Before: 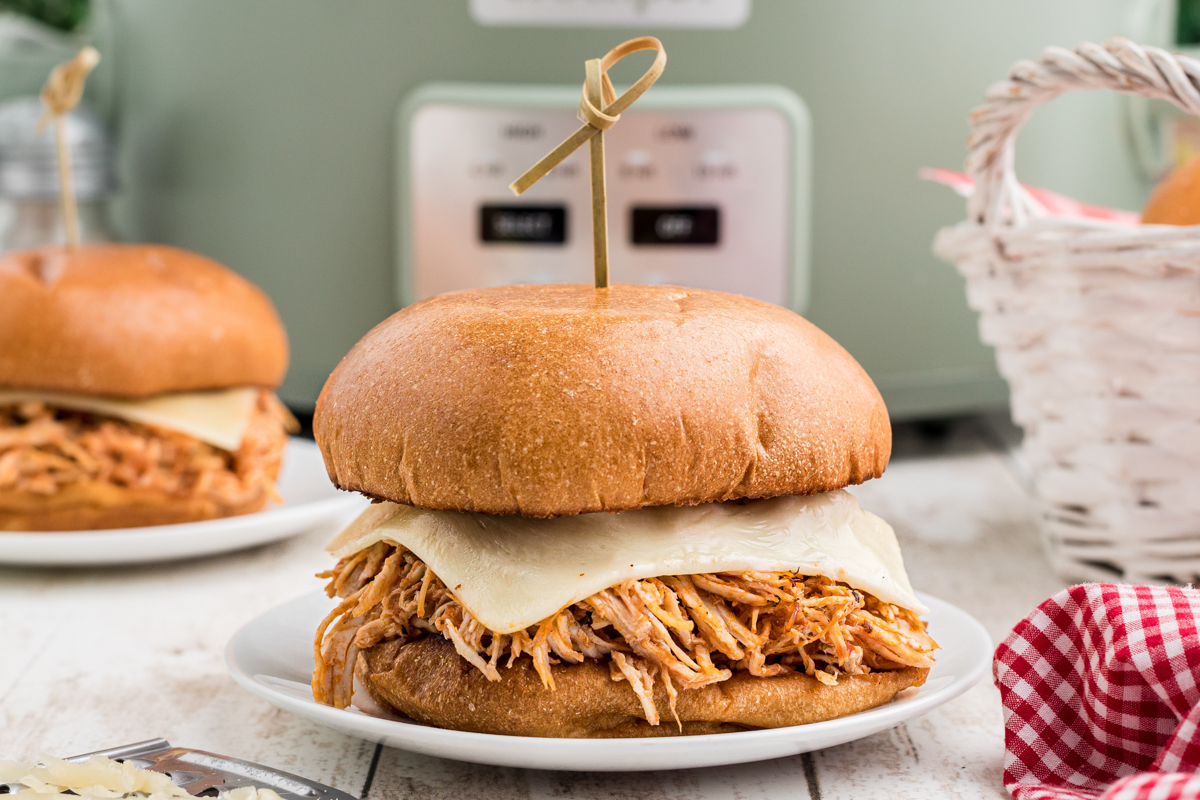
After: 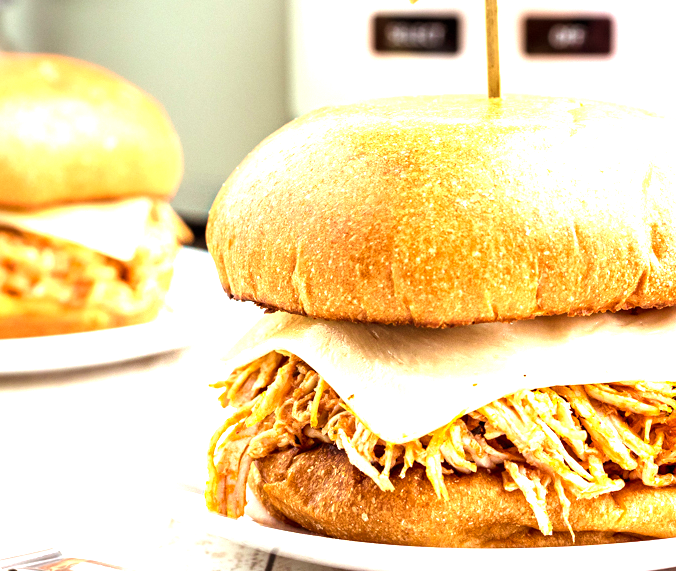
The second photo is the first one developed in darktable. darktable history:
crop: left 8.966%, top 23.852%, right 34.699%, bottom 4.703%
exposure: black level correction 0, exposure 1.741 EV, compensate exposure bias true, compensate highlight preservation false
rgb levels: mode RGB, independent channels, levels [[0, 0.5, 1], [0, 0.521, 1], [0, 0.536, 1]]
